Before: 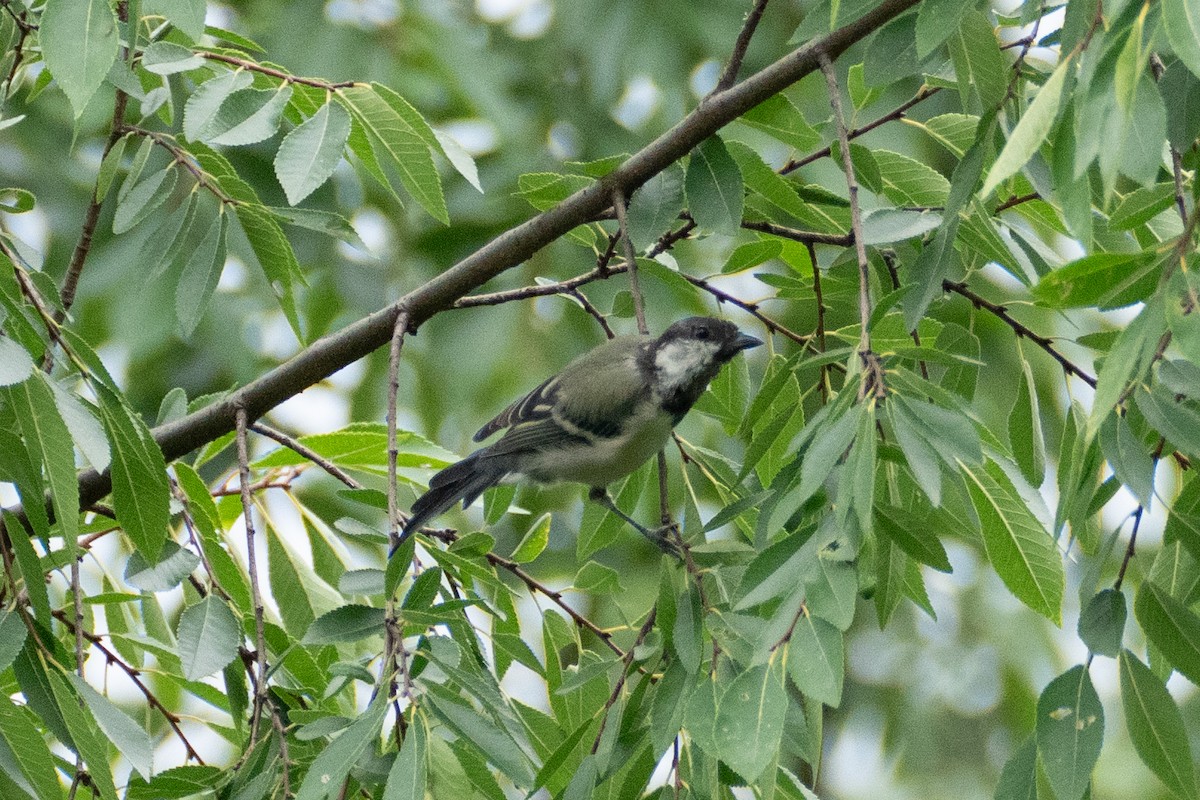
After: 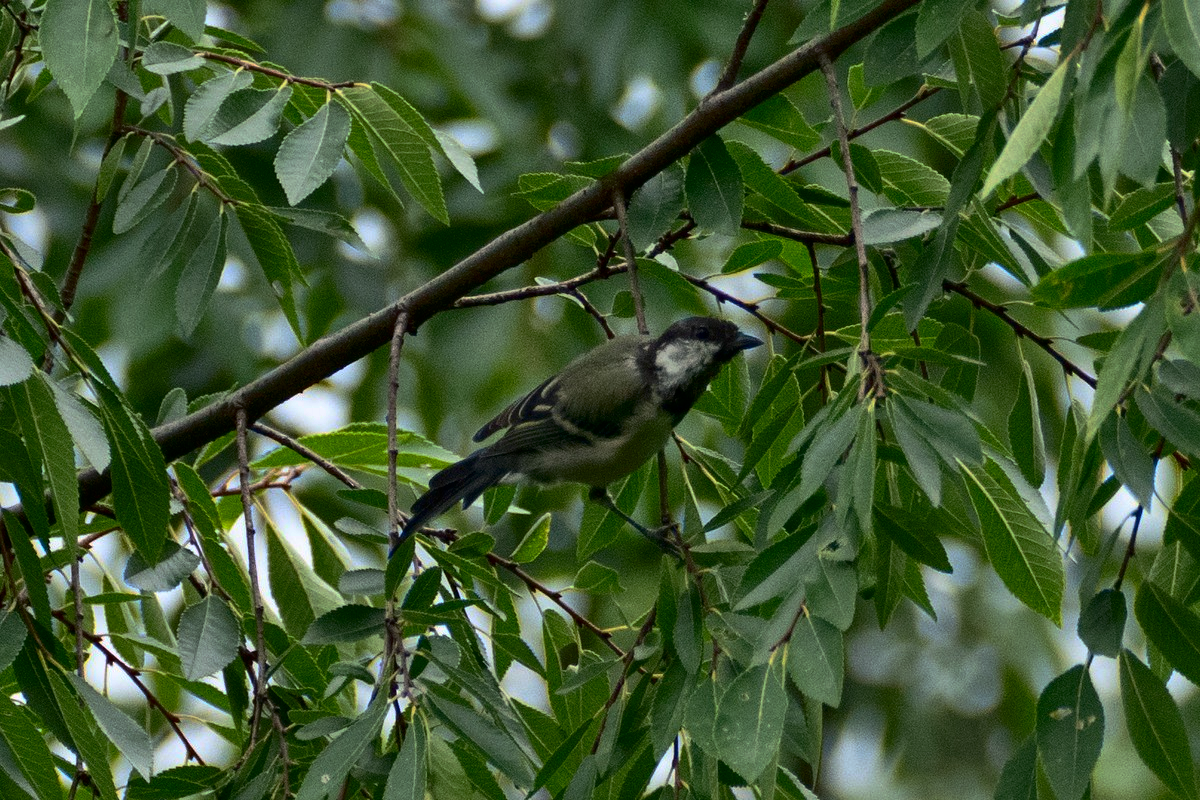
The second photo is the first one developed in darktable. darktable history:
base curve: curves: ch0 [(0, 0) (0.841, 0.609) (1, 1)], preserve colors none
contrast brightness saturation: contrast 0.219, brightness -0.194, saturation 0.234
shadows and highlights: soften with gaussian
